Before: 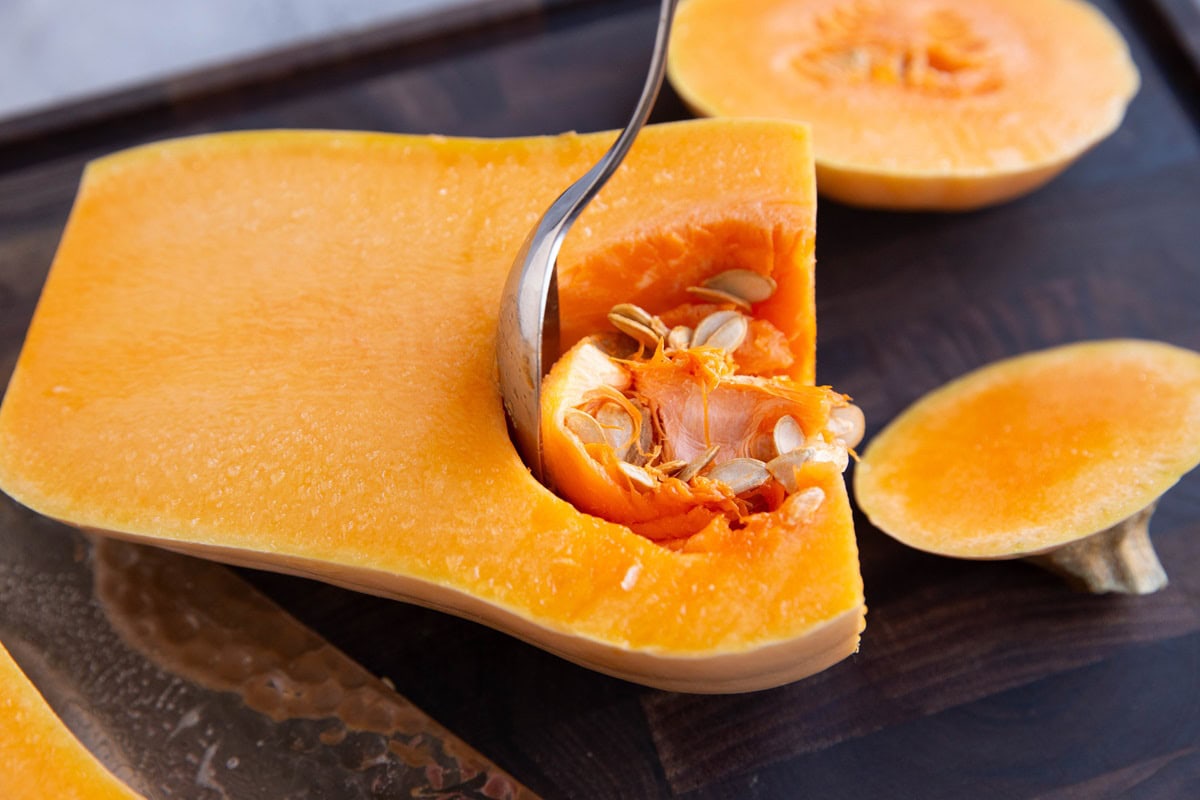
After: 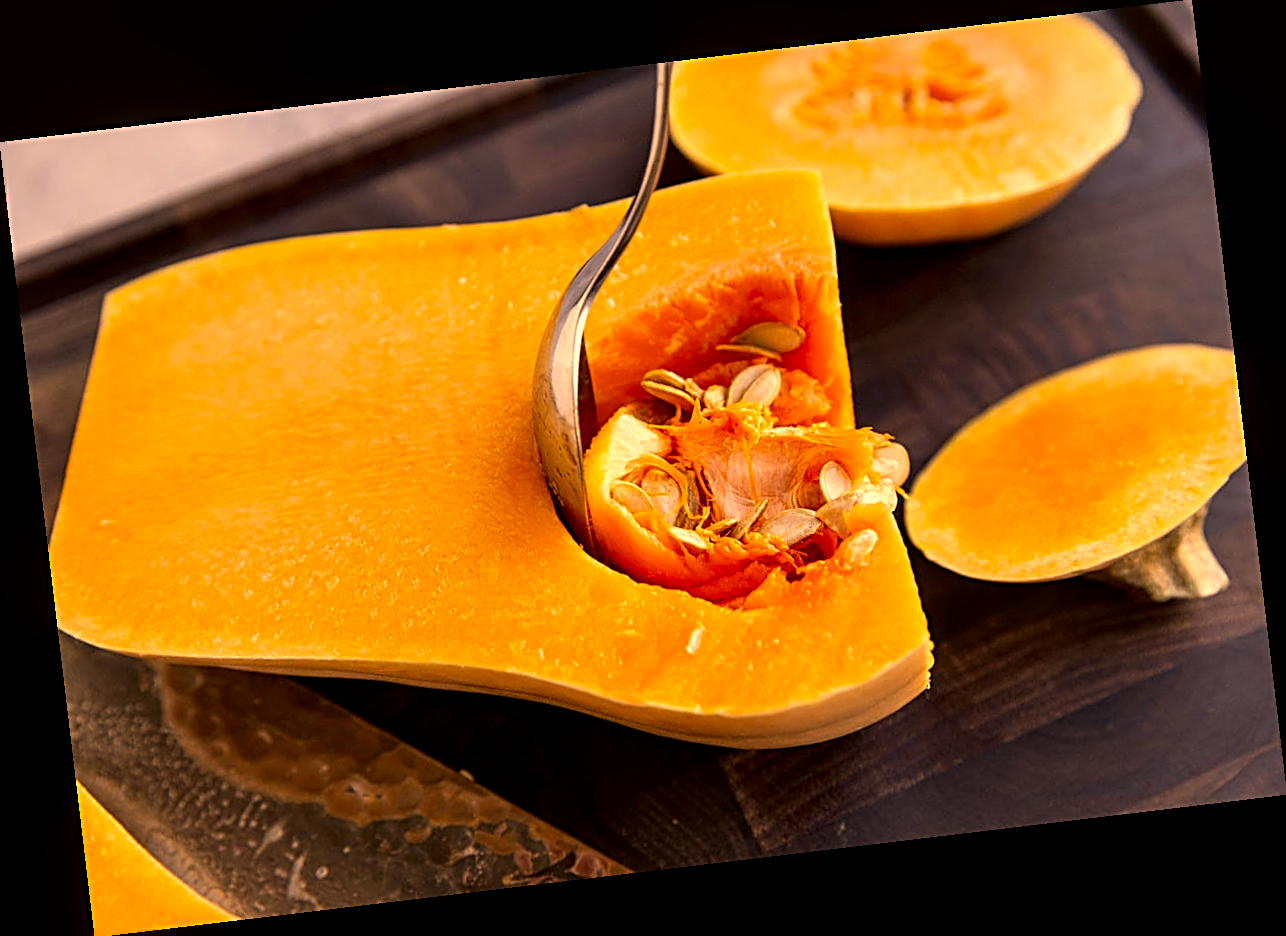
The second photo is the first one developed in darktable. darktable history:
local contrast: detail 135%, midtone range 0.75
color correction: highlights a* 17.94, highlights b* 35.39, shadows a* 1.48, shadows b* 6.42, saturation 1.01
rotate and perspective: rotation -6.83°, automatic cropping off
sharpen: radius 2.676, amount 0.669
